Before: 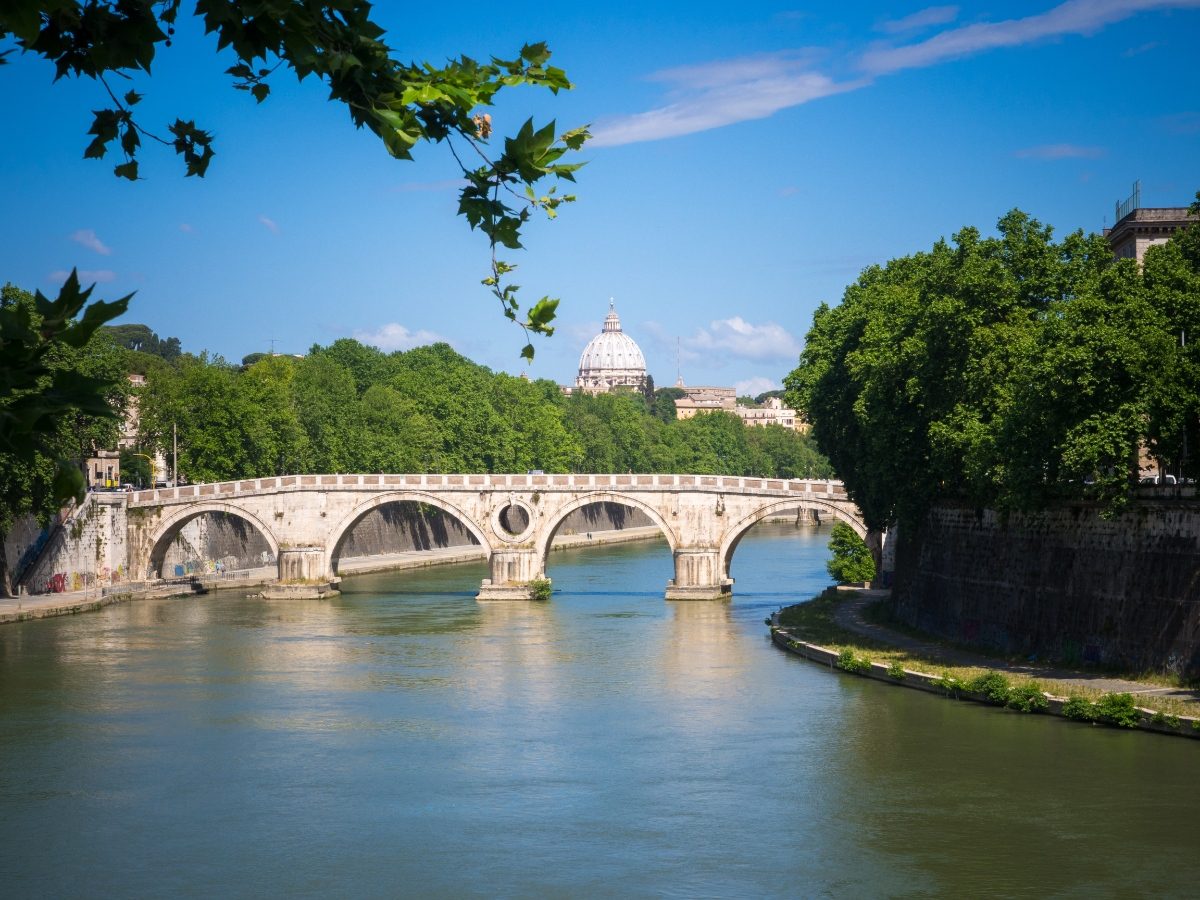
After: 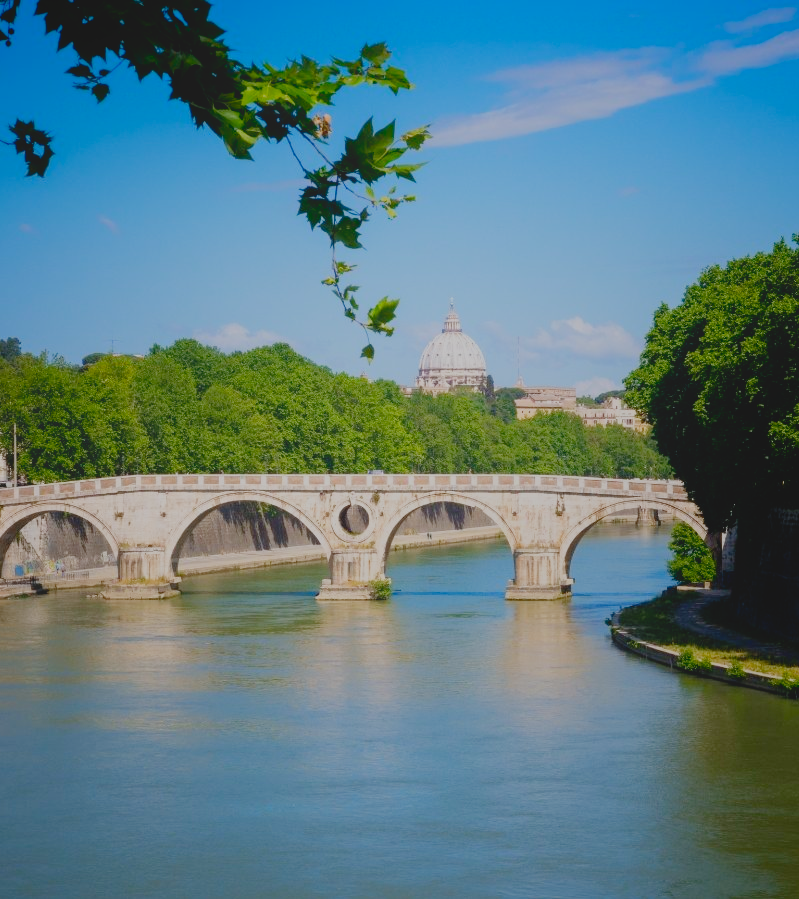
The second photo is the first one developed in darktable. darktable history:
local contrast: detail 71%
tone equalizer: mask exposure compensation -0.514 EV
crop and rotate: left 13.41%, right 19.929%
filmic rgb: black relative exposure -7.74 EV, white relative exposure 4.36 EV, threshold 3.02 EV, hardness 3.75, latitude 37.23%, contrast 0.981, highlights saturation mix 9.19%, shadows ↔ highlights balance 3.81%, preserve chrominance no, color science v4 (2020), contrast in shadows soft, contrast in highlights soft, enable highlight reconstruction true
